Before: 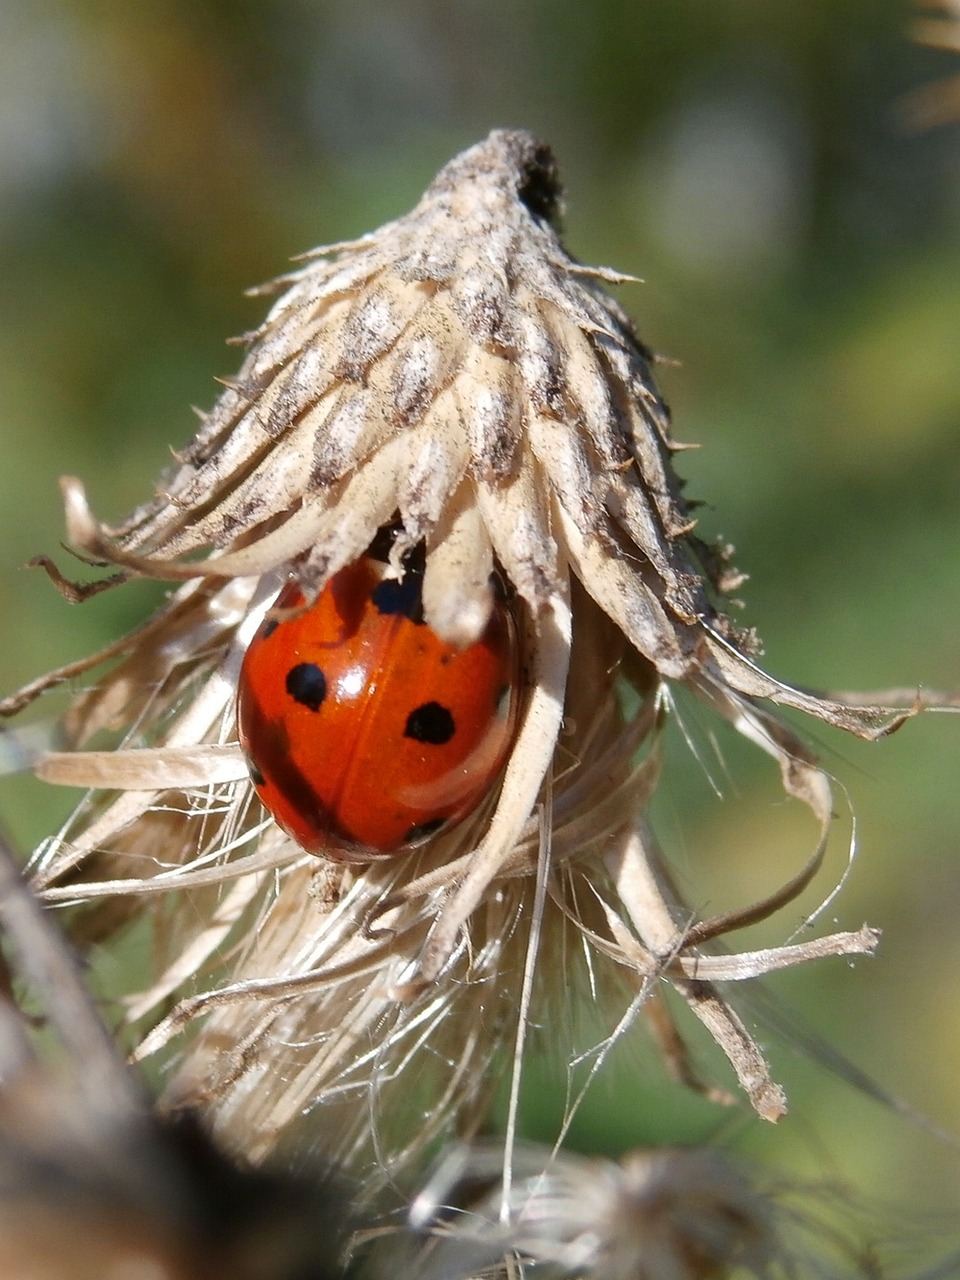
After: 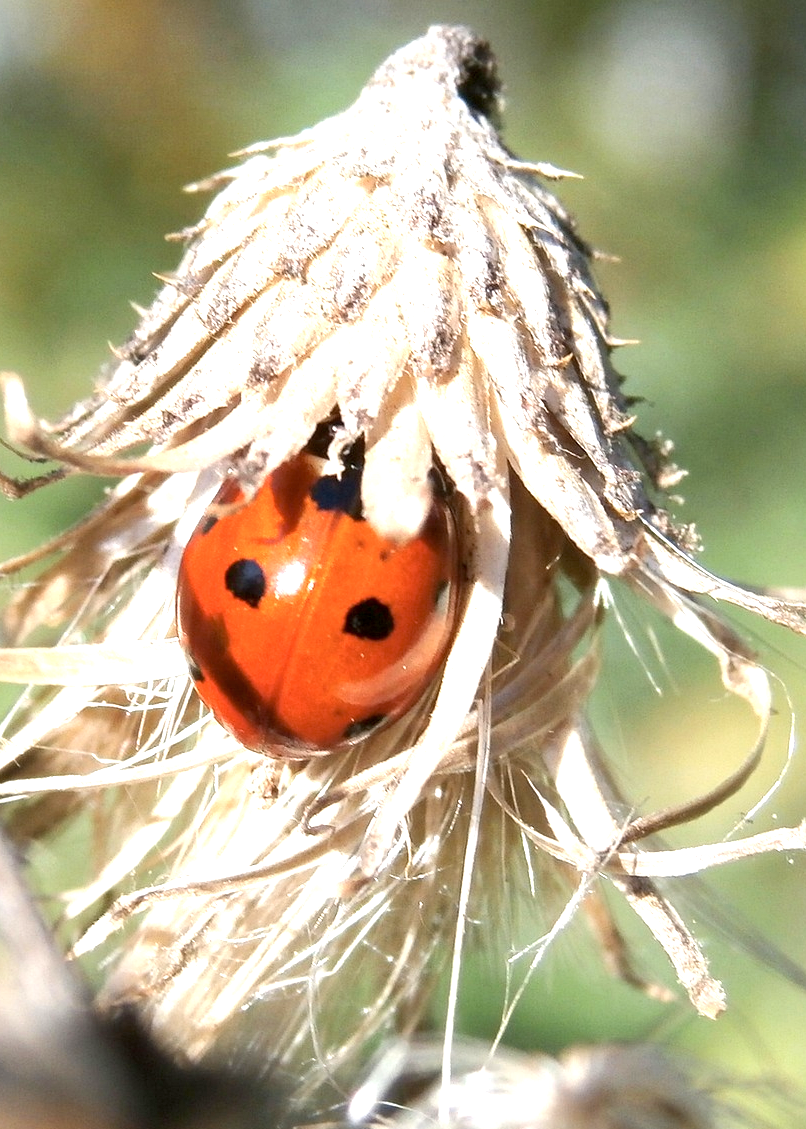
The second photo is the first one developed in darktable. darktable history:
exposure: black level correction 0.001, exposure 1.3 EV, compensate highlight preservation false
tone equalizer: on, module defaults
color contrast: green-magenta contrast 0.84, blue-yellow contrast 0.86
crop: left 6.446%, top 8.188%, right 9.538%, bottom 3.548%
white balance: emerald 1
base curve: curves: ch0 [(0, 0) (0.472, 0.508) (1, 1)]
